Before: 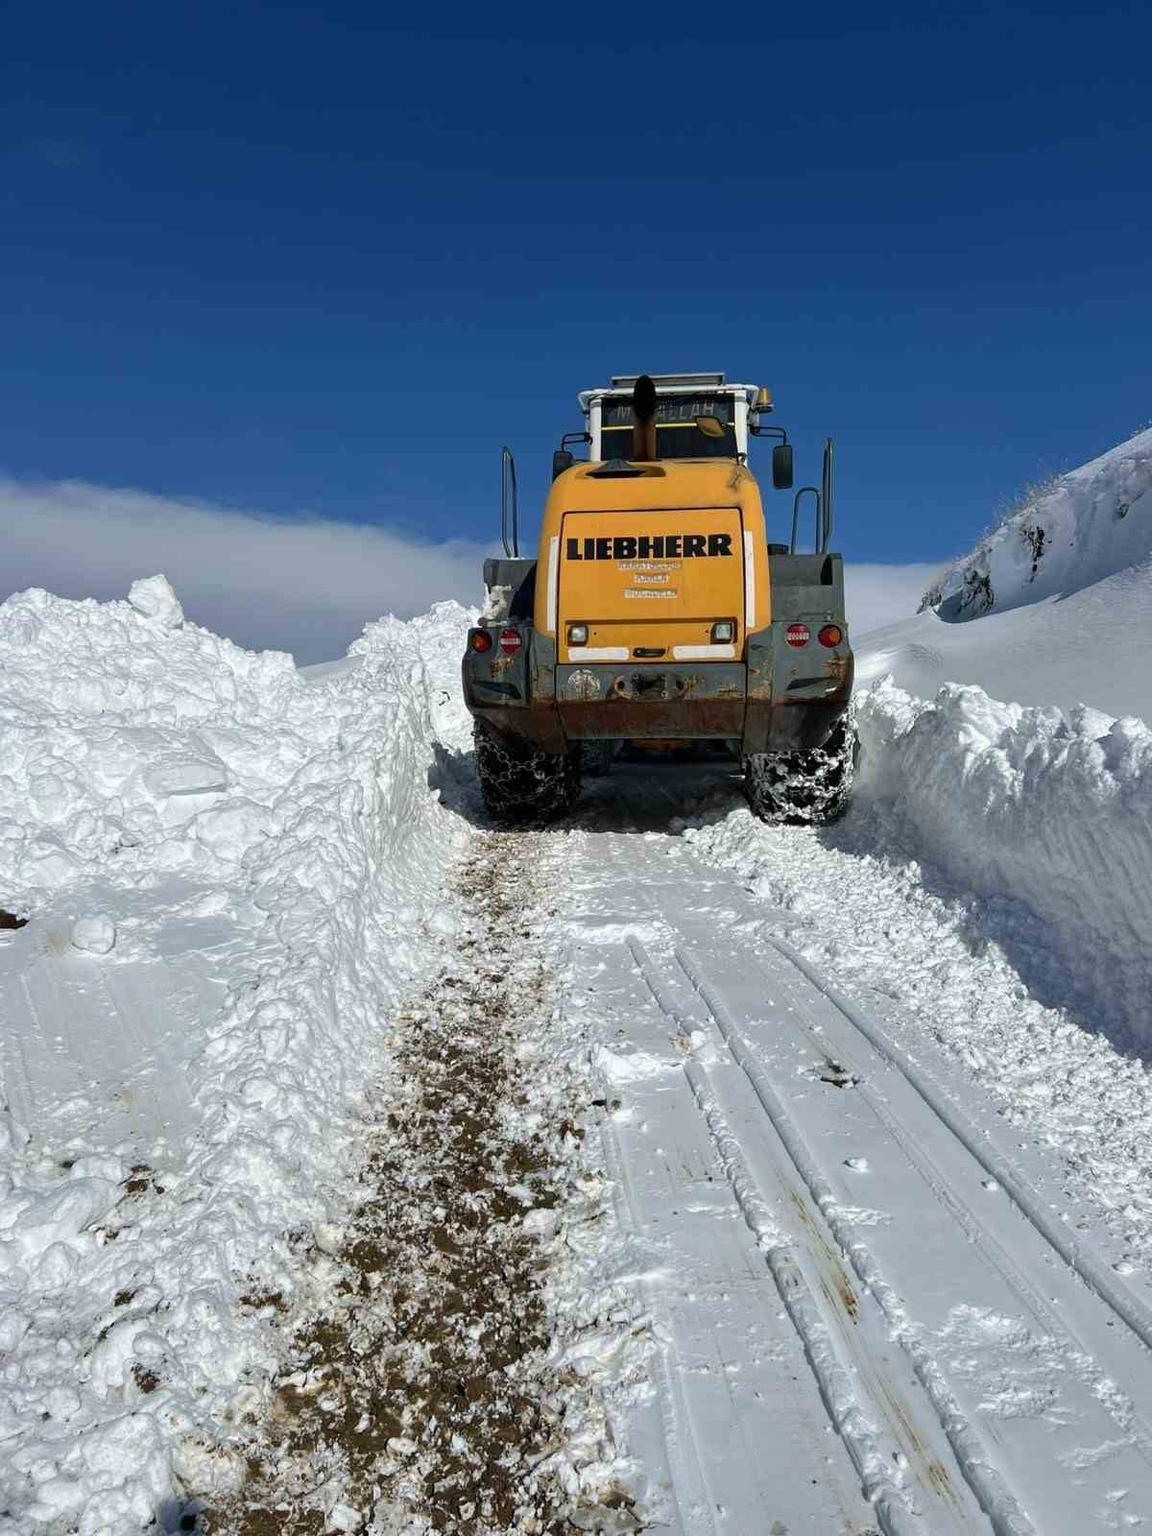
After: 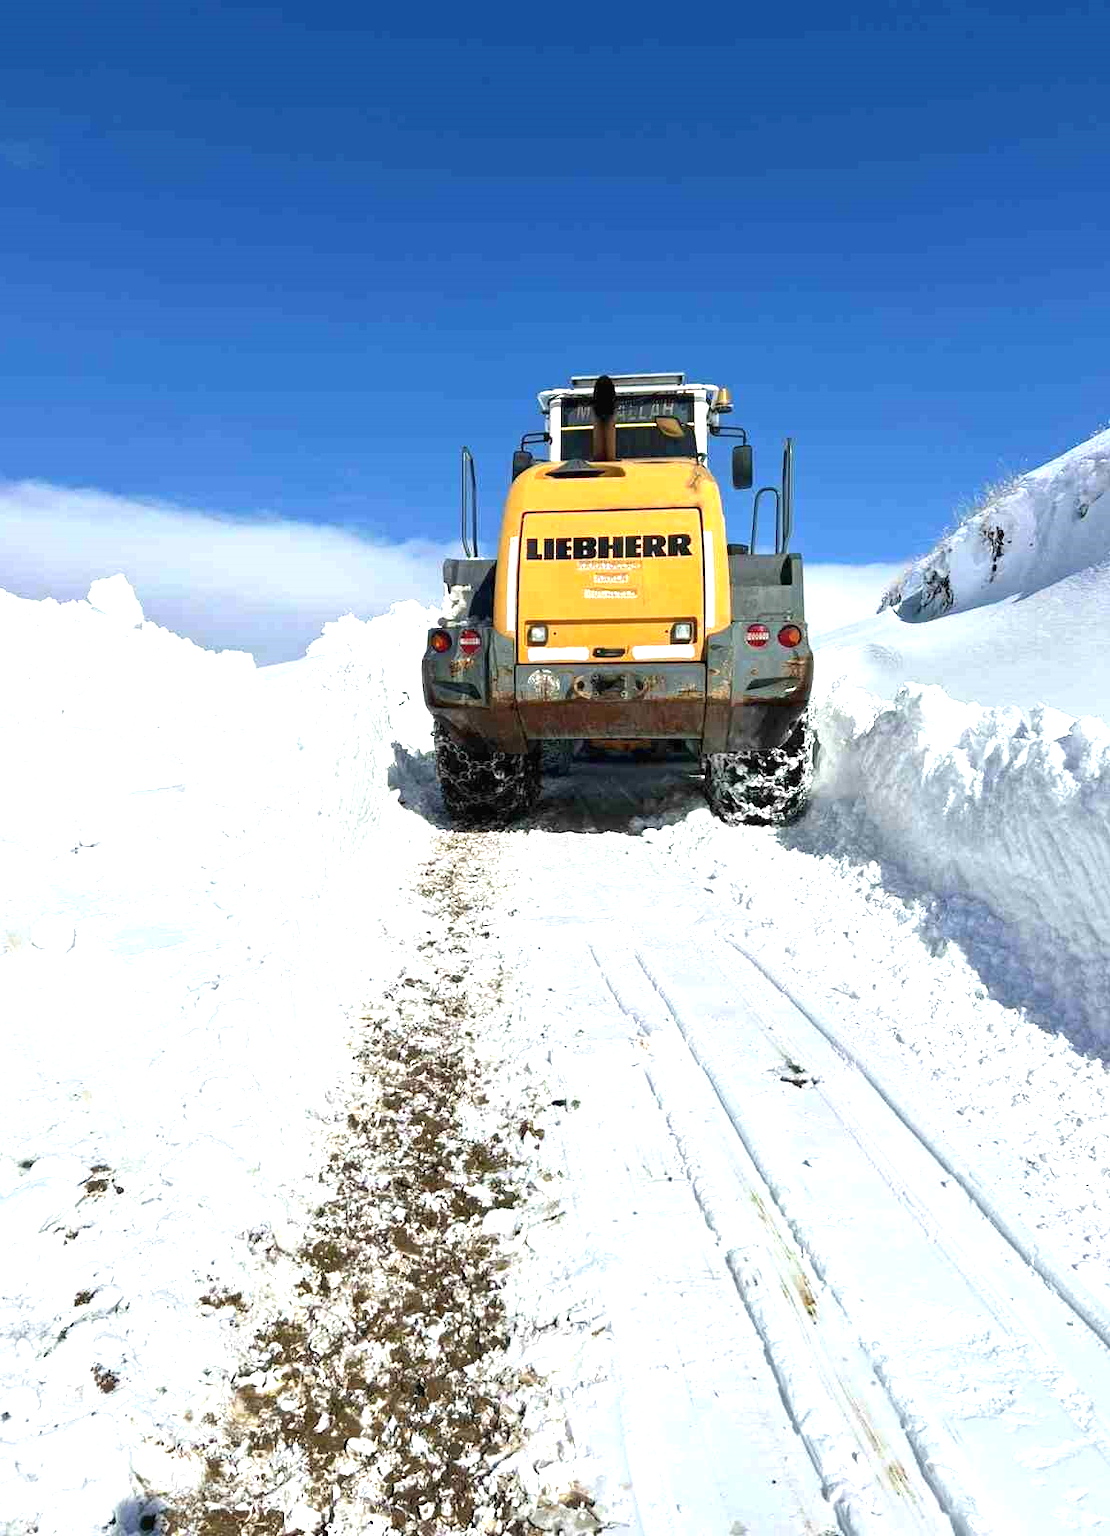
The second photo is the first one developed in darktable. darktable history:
exposure: black level correction 0, exposure 1.387 EV, compensate highlight preservation false
crop and rotate: left 3.527%
